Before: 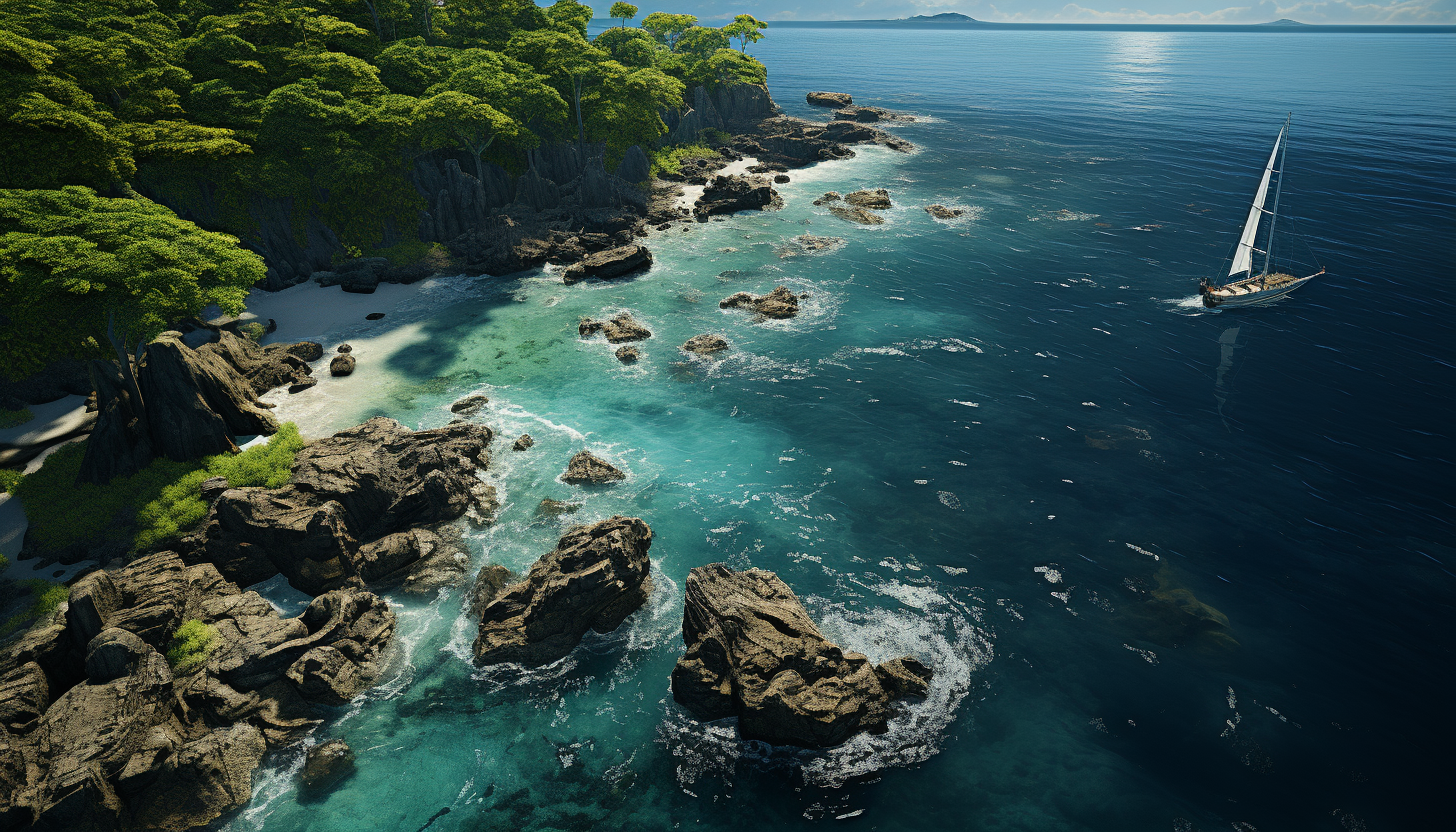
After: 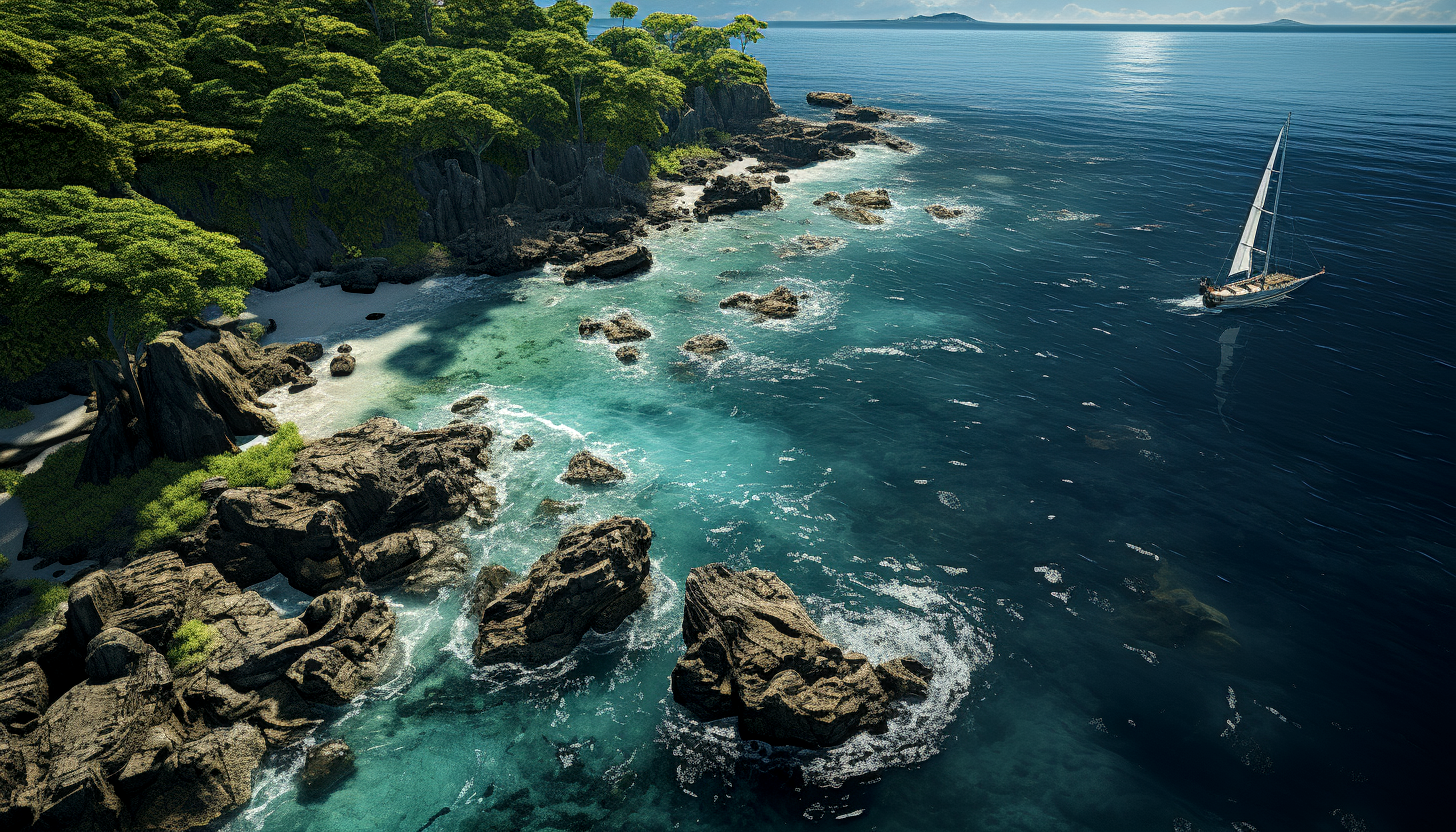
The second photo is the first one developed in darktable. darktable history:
local contrast: highlights 61%, detail 143%, midtone range 0.433
